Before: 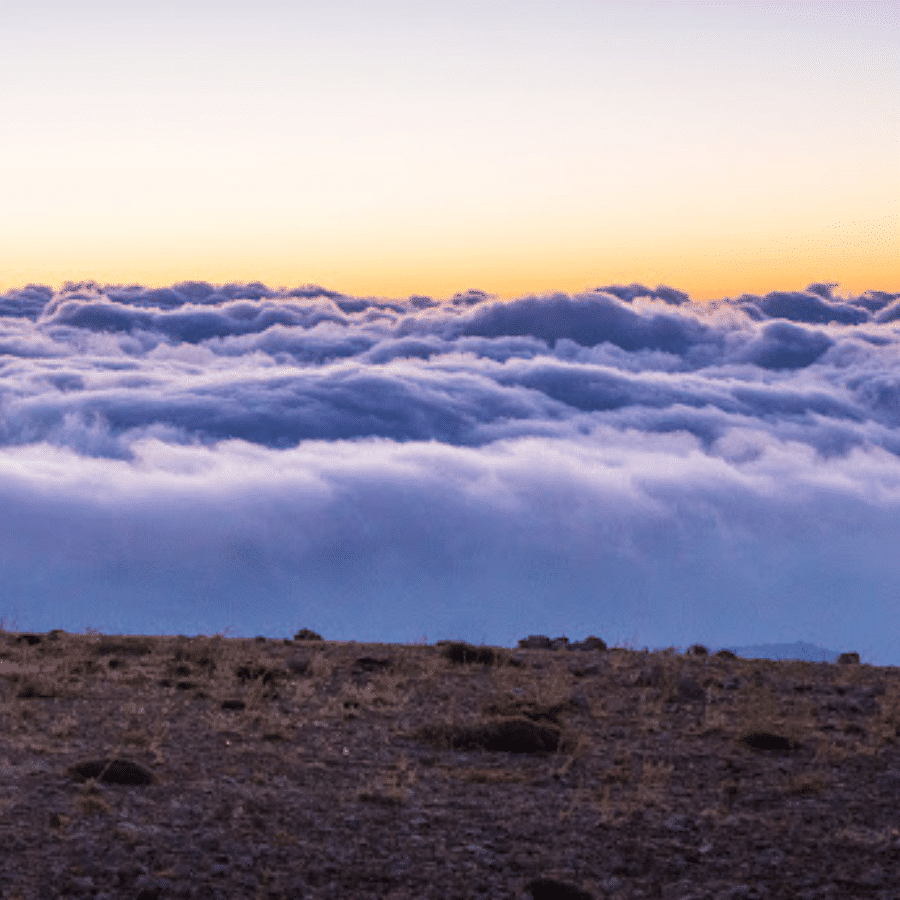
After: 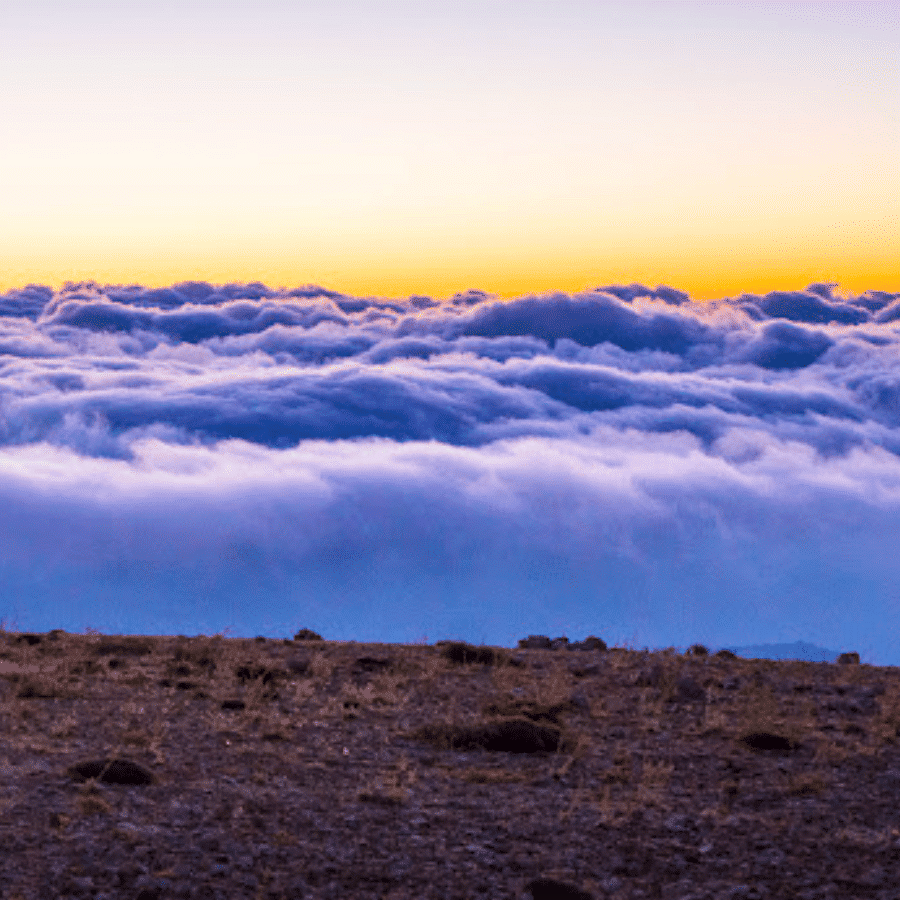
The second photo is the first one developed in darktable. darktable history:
local contrast: mode bilateral grid, contrast 20, coarseness 50, detail 120%, midtone range 0.2
color balance rgb: linear chroma grading › global chroma 15%, perceptual saturation grading › global saturation 30%
